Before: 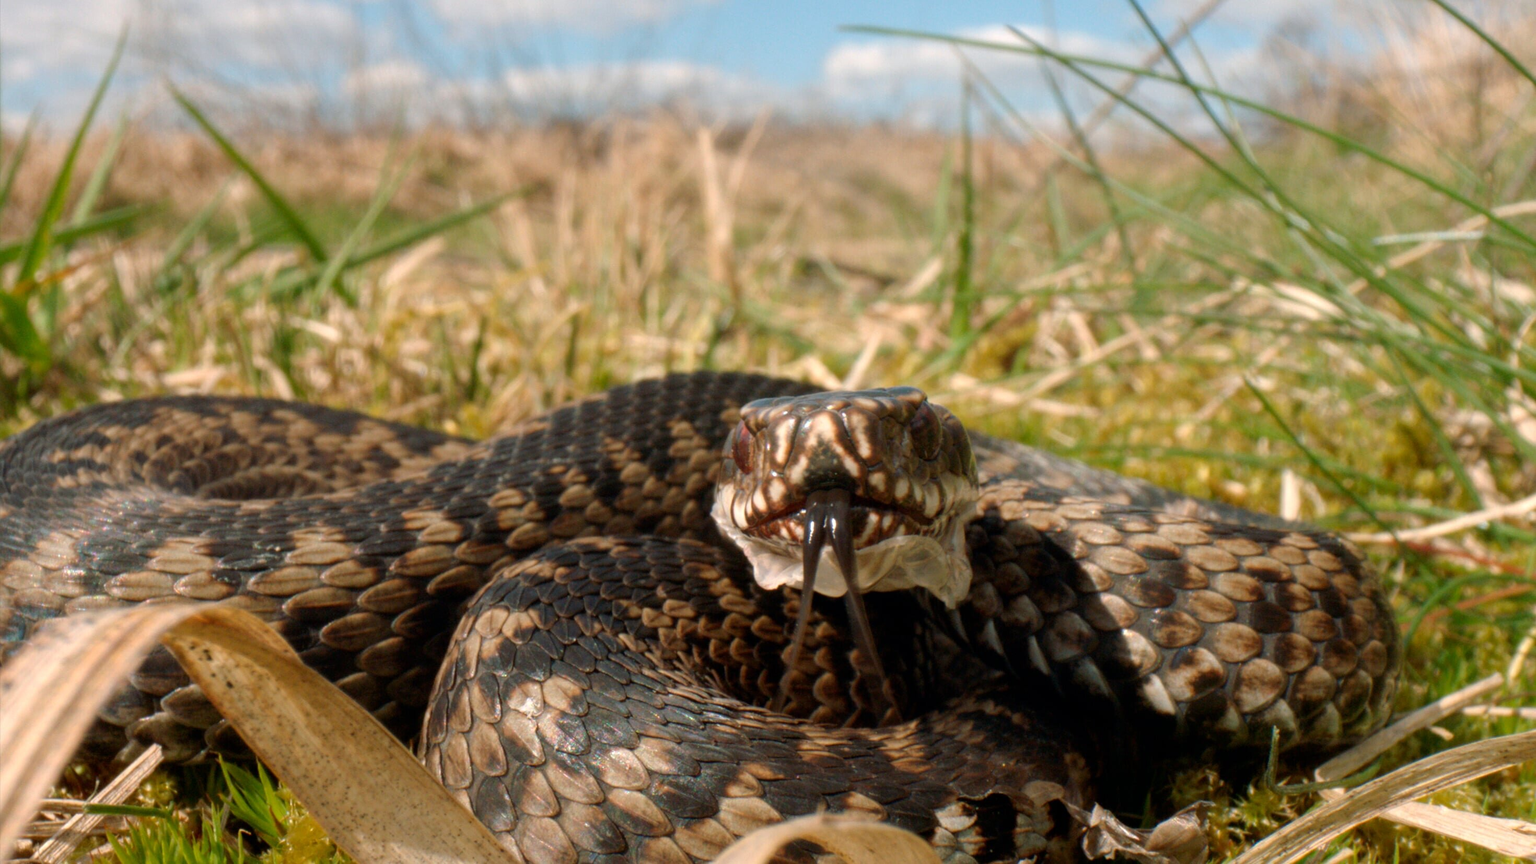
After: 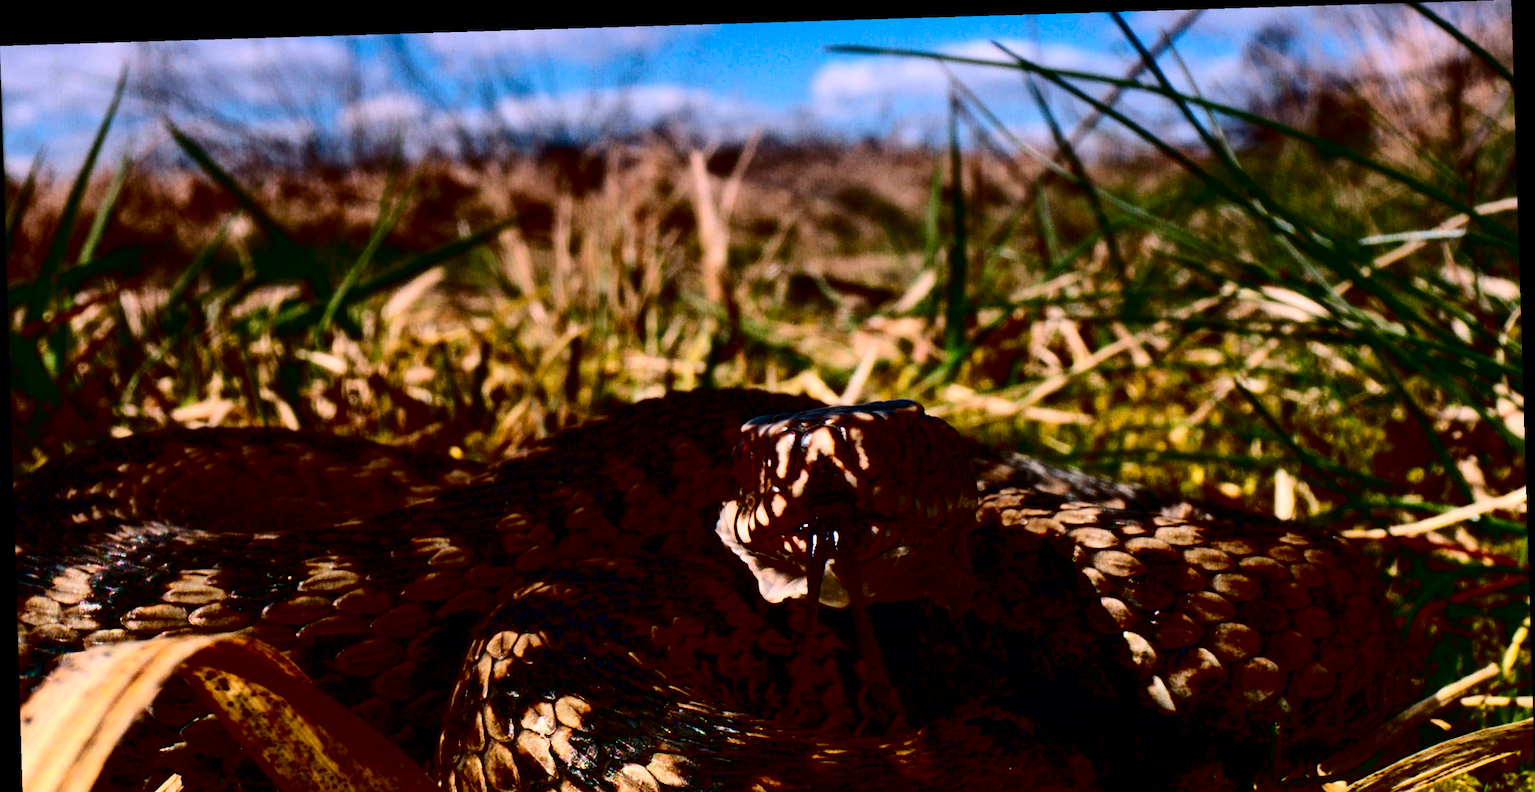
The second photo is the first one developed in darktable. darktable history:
rotate and perspective: rotation -1.75°, automatic cropping off
exposure: black level correction 0, compensate exposure bias true, compensate highlight preservation false
crop and rotate: top 0%, bottom 11.49%
graduated density: hue 238.83°, saturation 50%
contrast brightness saturation: contrast 0.77, brightness -1, saturation 1
